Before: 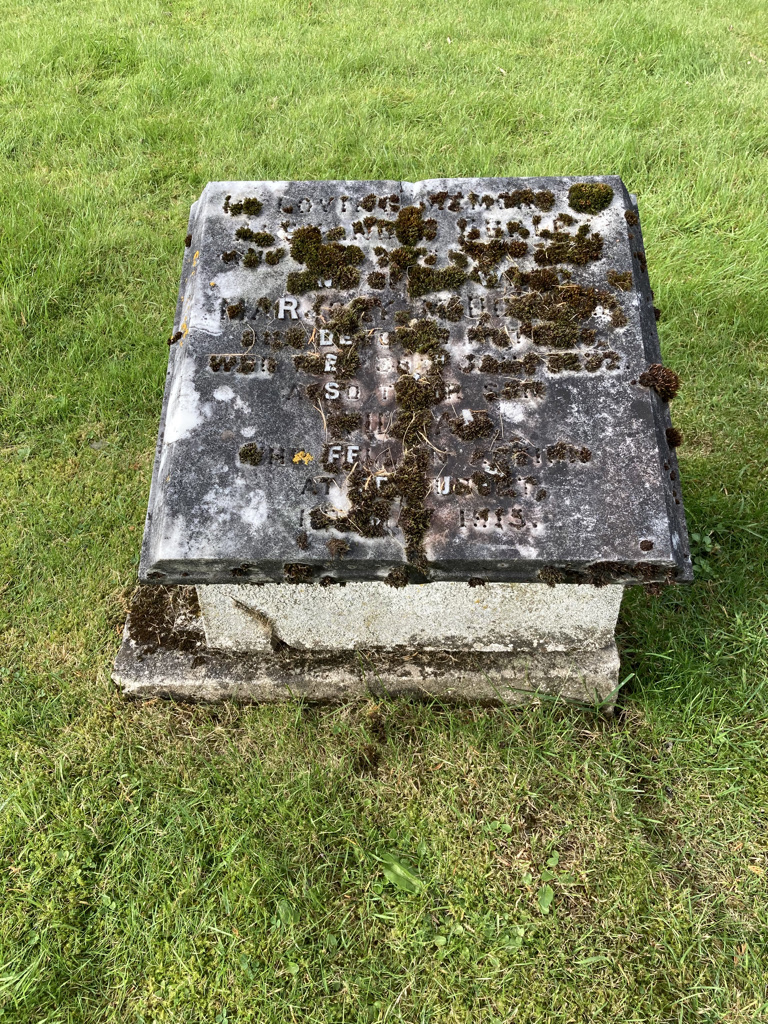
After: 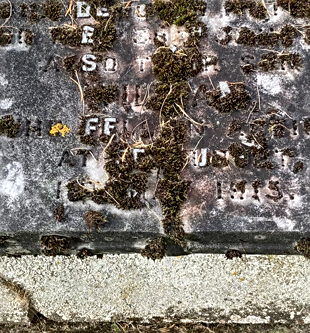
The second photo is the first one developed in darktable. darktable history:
local contrast: on, module defaults
sharpen: radius 1.865, amount 0.397, threshold 1.423
crop: left 31.769%, top 32.048%, right 27.74%, bottom 35.352%
